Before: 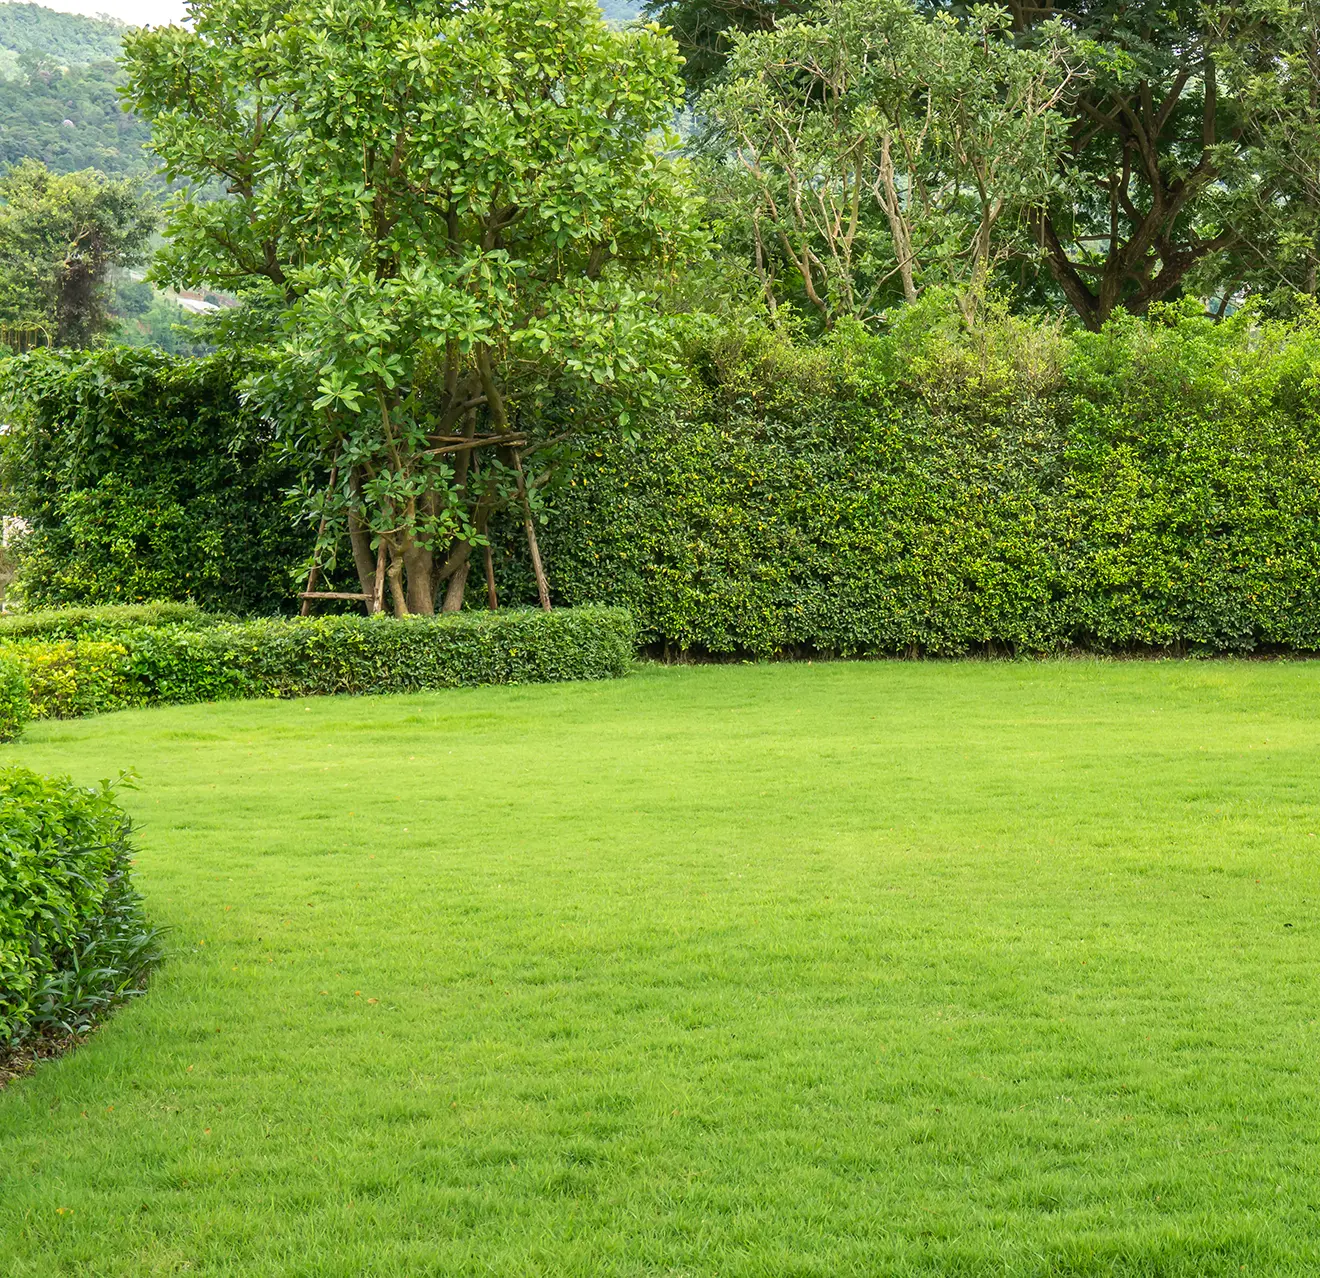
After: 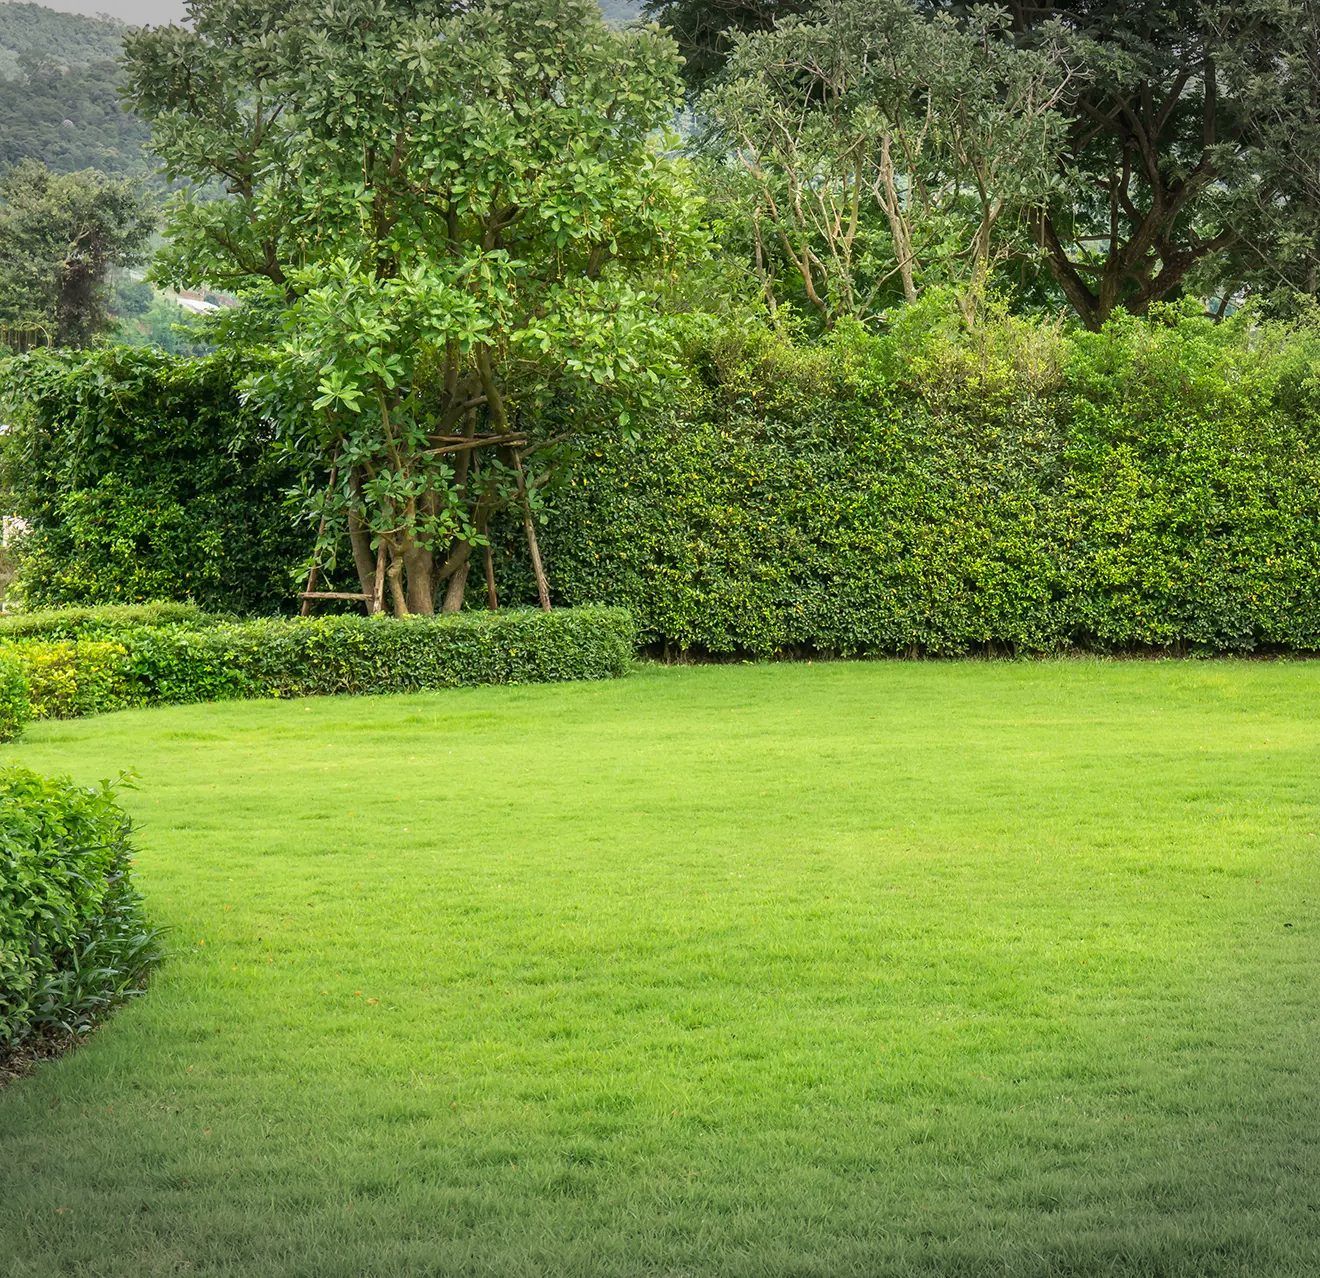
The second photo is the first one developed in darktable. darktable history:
vignetting: fall-off start 100.71%, width/height ratio 1.324
